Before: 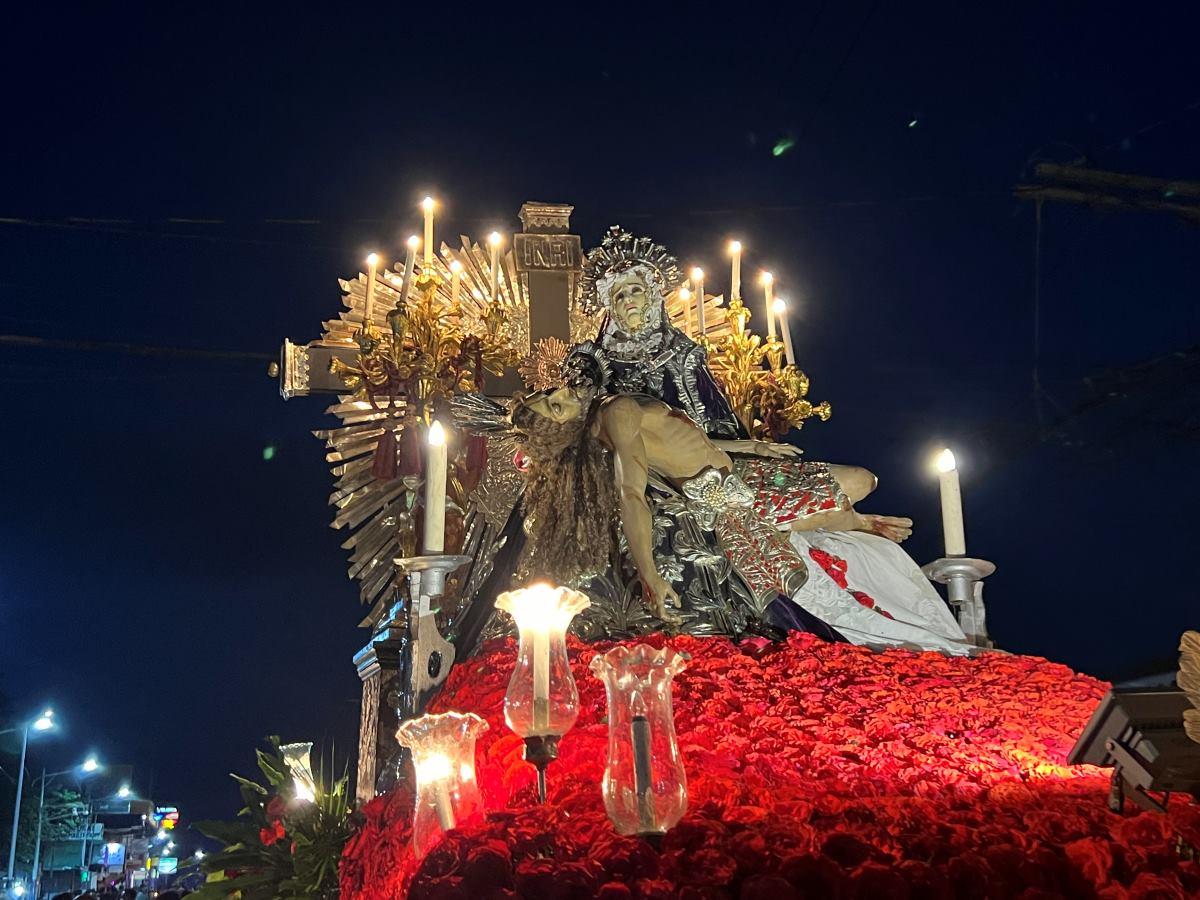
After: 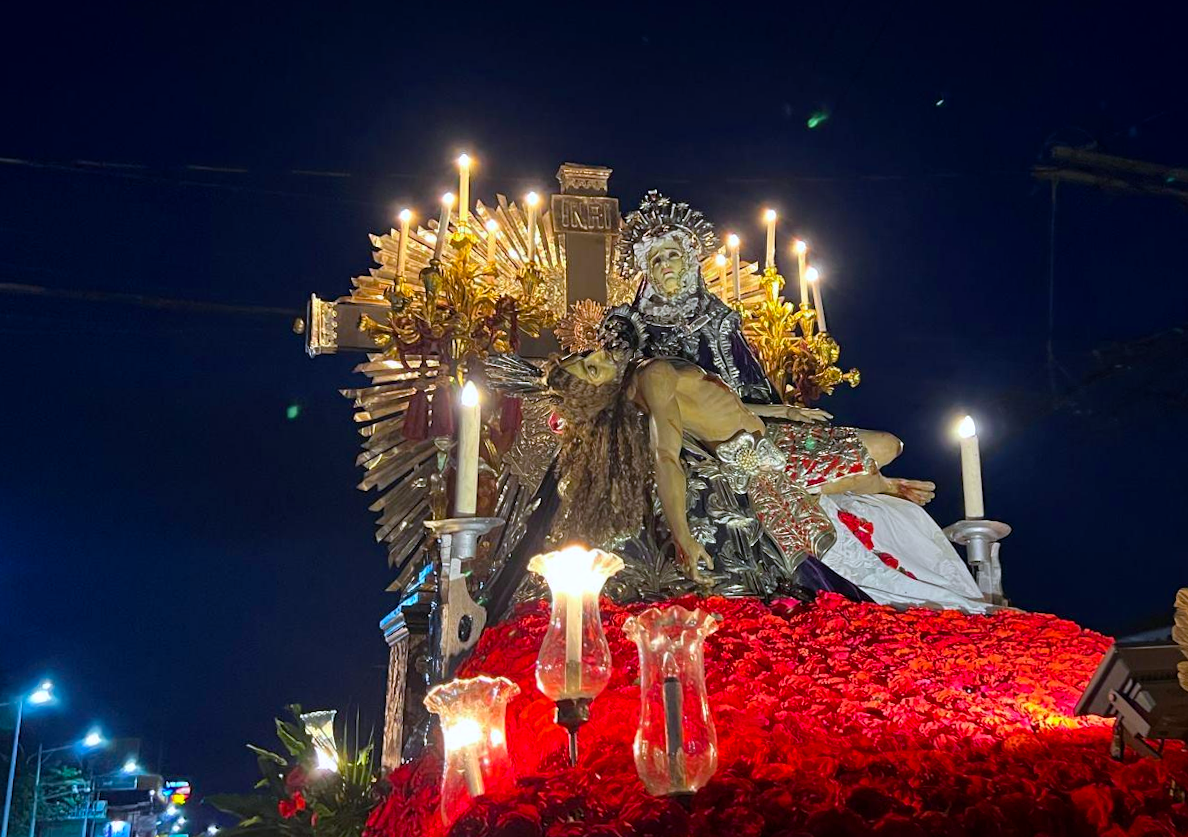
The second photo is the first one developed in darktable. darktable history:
color calibration: illuminant as shot in camera, x 0.358, y 0.373, temperature 4628.91 K
rotate and perspective: rotation 0.679°, lens shift (horizontal) 0.136, crop left 0.009, crop right 0.991, crop top 0.078, crop bottom 0.95
color balance rgb: perceptual saturation grading › global saturation 25%, global vibrance 20%
